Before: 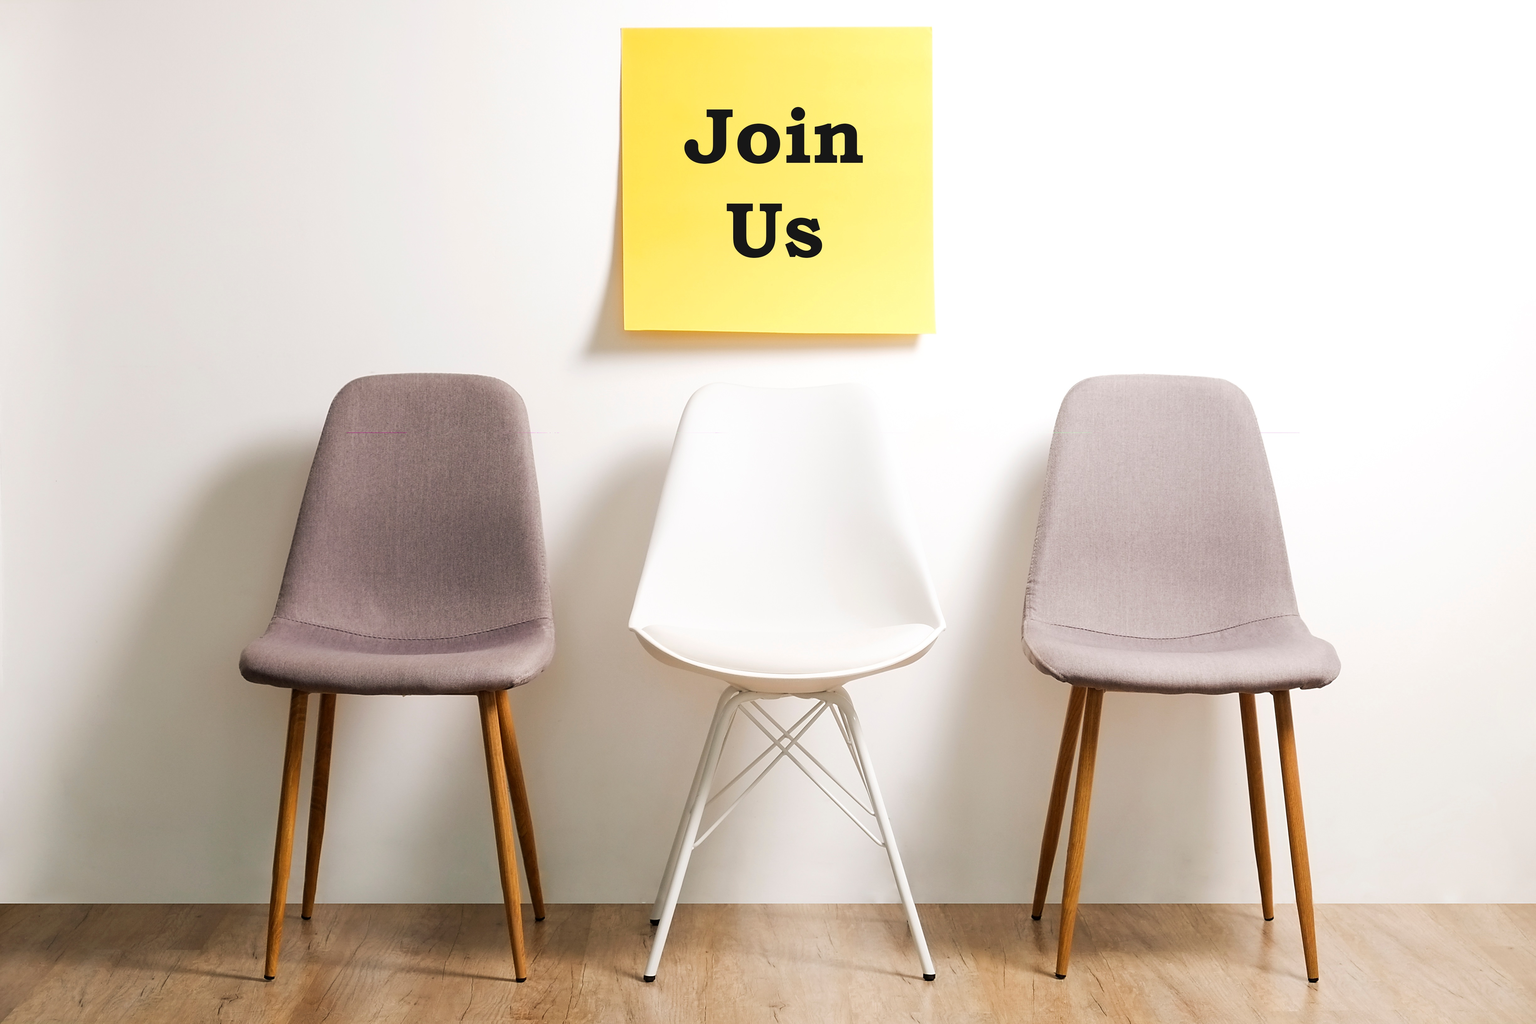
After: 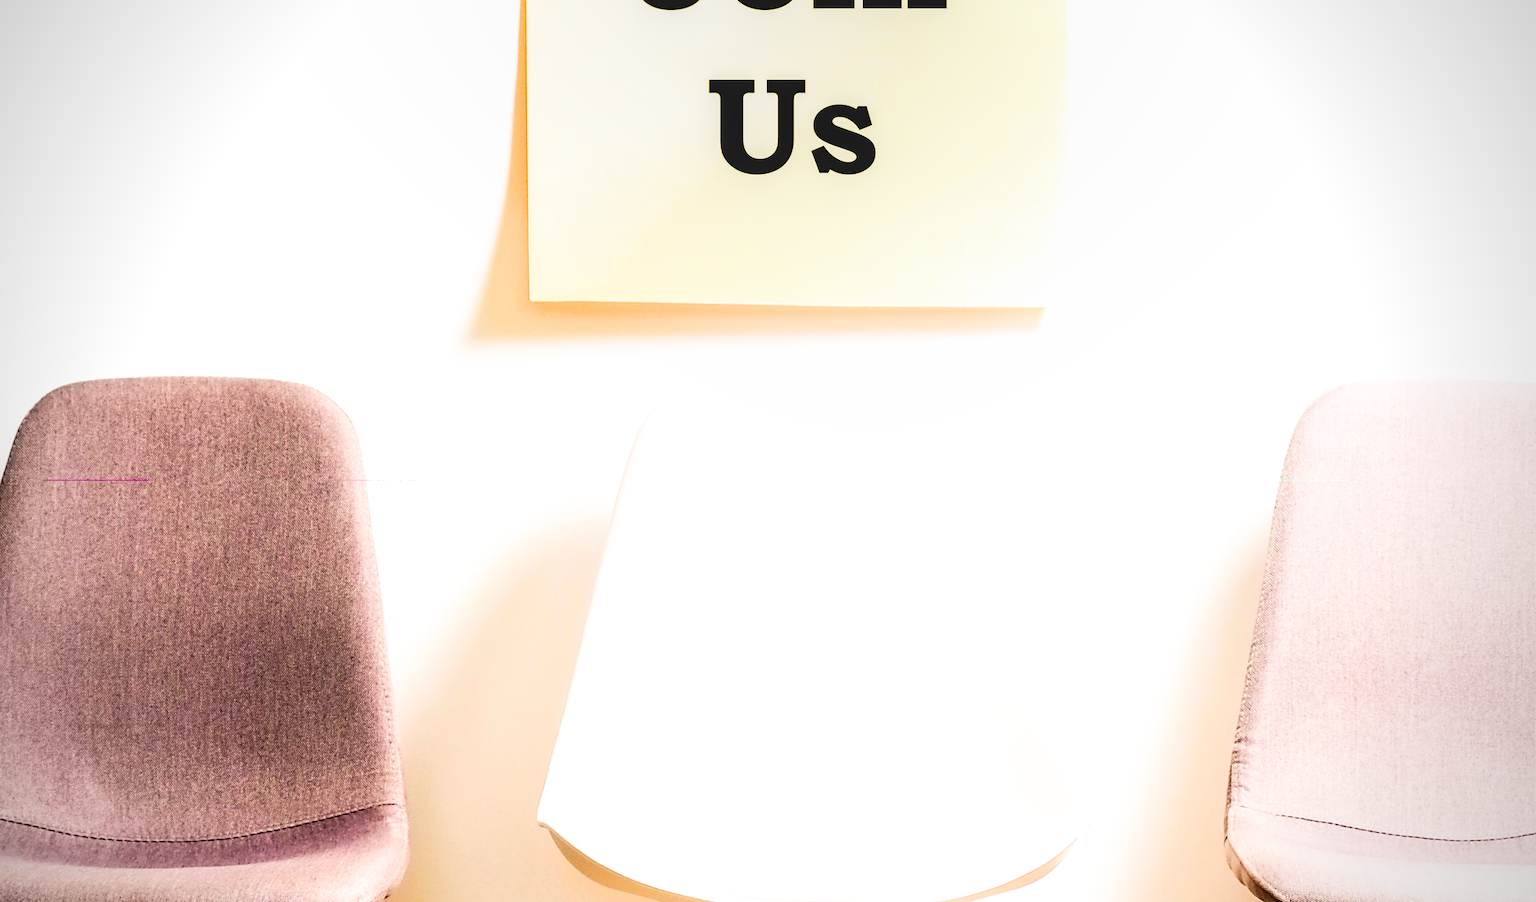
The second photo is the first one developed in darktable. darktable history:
color correction: saturation 1.11
color balance rgb: linear chroma grading › global chroma 9%, perceptual saturation grading › global saturation 36%, perceptual saturation grading › shadows 35%, perceptual brilliance grading › global brilliance 15%, perceptual brilliance grading › shadows -35%, global vibrance 15%
contrast brightness saturation: contrast 0.12, brightness -0.12, saturation 0.2
exposure: black level correction 0, exposure 0.7 EV, compensate exposure bias true, compensate highlight preservation false
vignetting: on, module defaults
crop: left 20.932%, top 15.471%, right 21.848%, bottom 34.081%
filmic rgb: black relative exposure -5 EV, white relative exposure 3.5 EV, hardness 3.19, contrast 1.2, highlights saturation mix -30%
local contrast: on, module defaults
